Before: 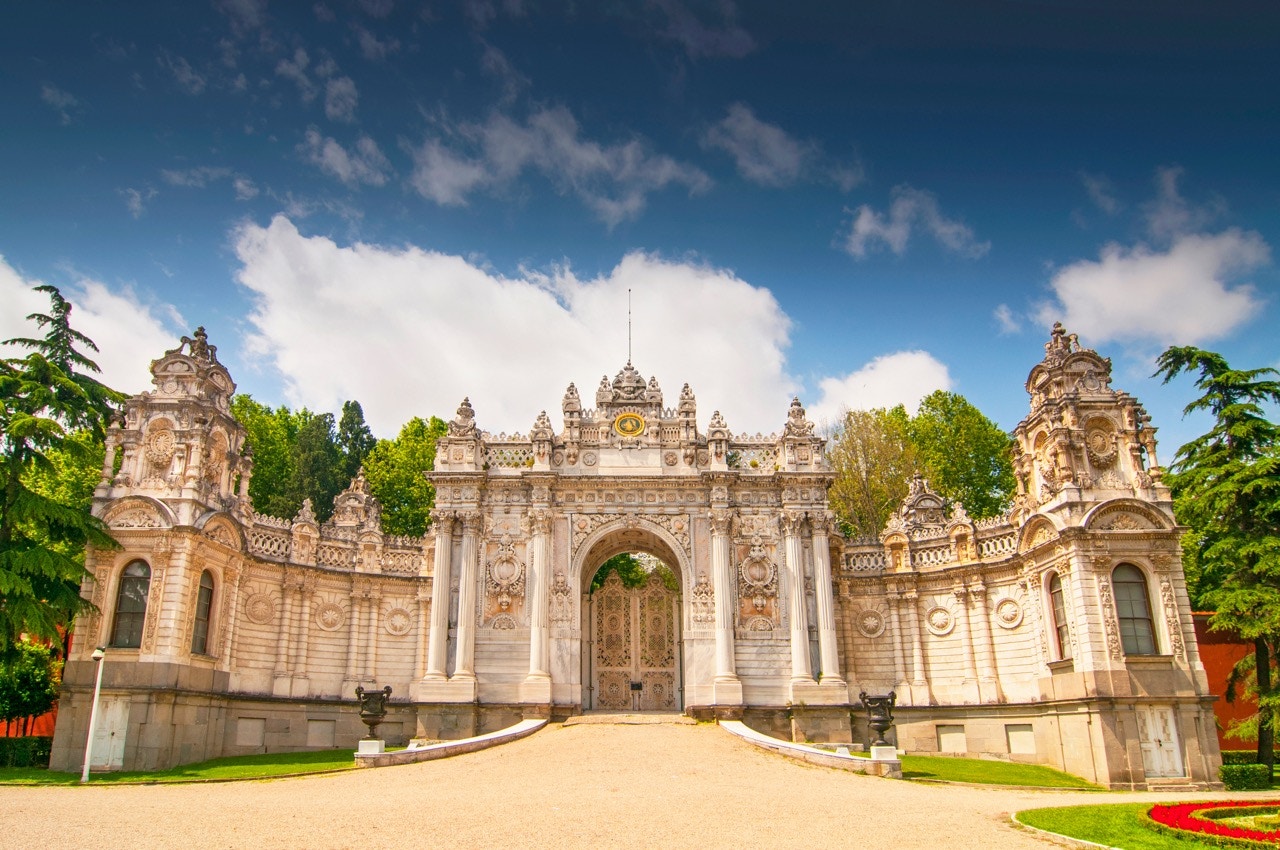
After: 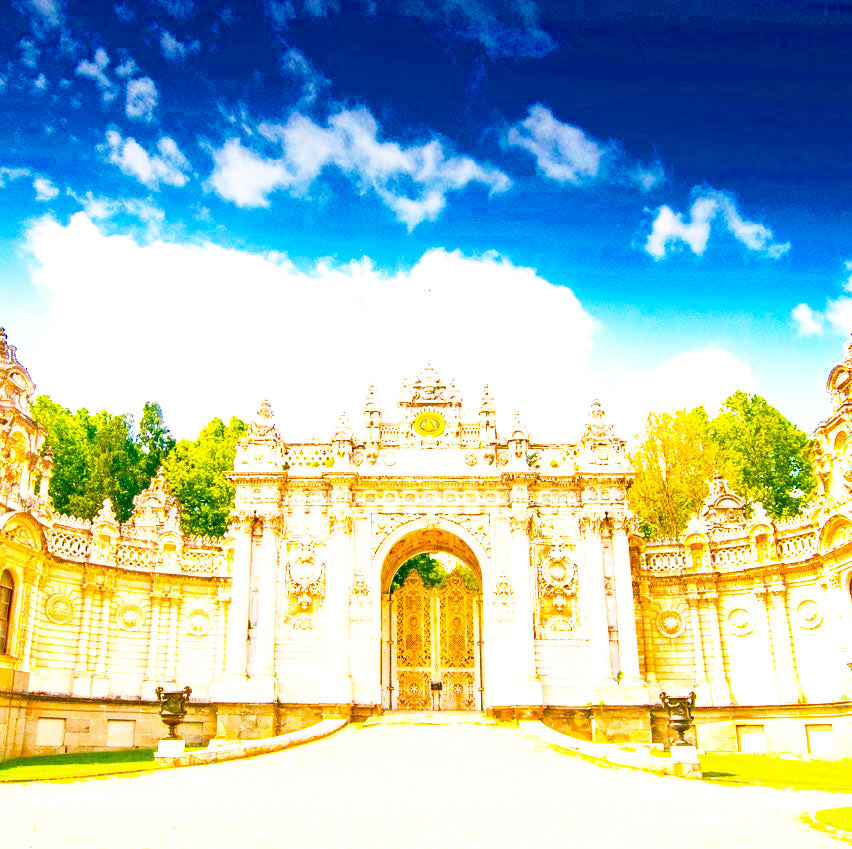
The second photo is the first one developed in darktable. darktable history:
crop and rotate: left 15.639%, right 17.777%
base curve: curves: ch0 [(0, 0) (0.012, 0.01) (0.073, 0.168) (0.31, 0.711) (0.645, 0.957) (1, 1)], preserve colors none
color balance rgb: perceptual saturation grading › global saturation 36.649%, perceptual saturation grading › shadows 35.203%, global vibrance 10.425%, saturation formula JzAzBz (2021)
exposure: black level correction 0, exposure 1.367 EV, compensate highlight preservation false
